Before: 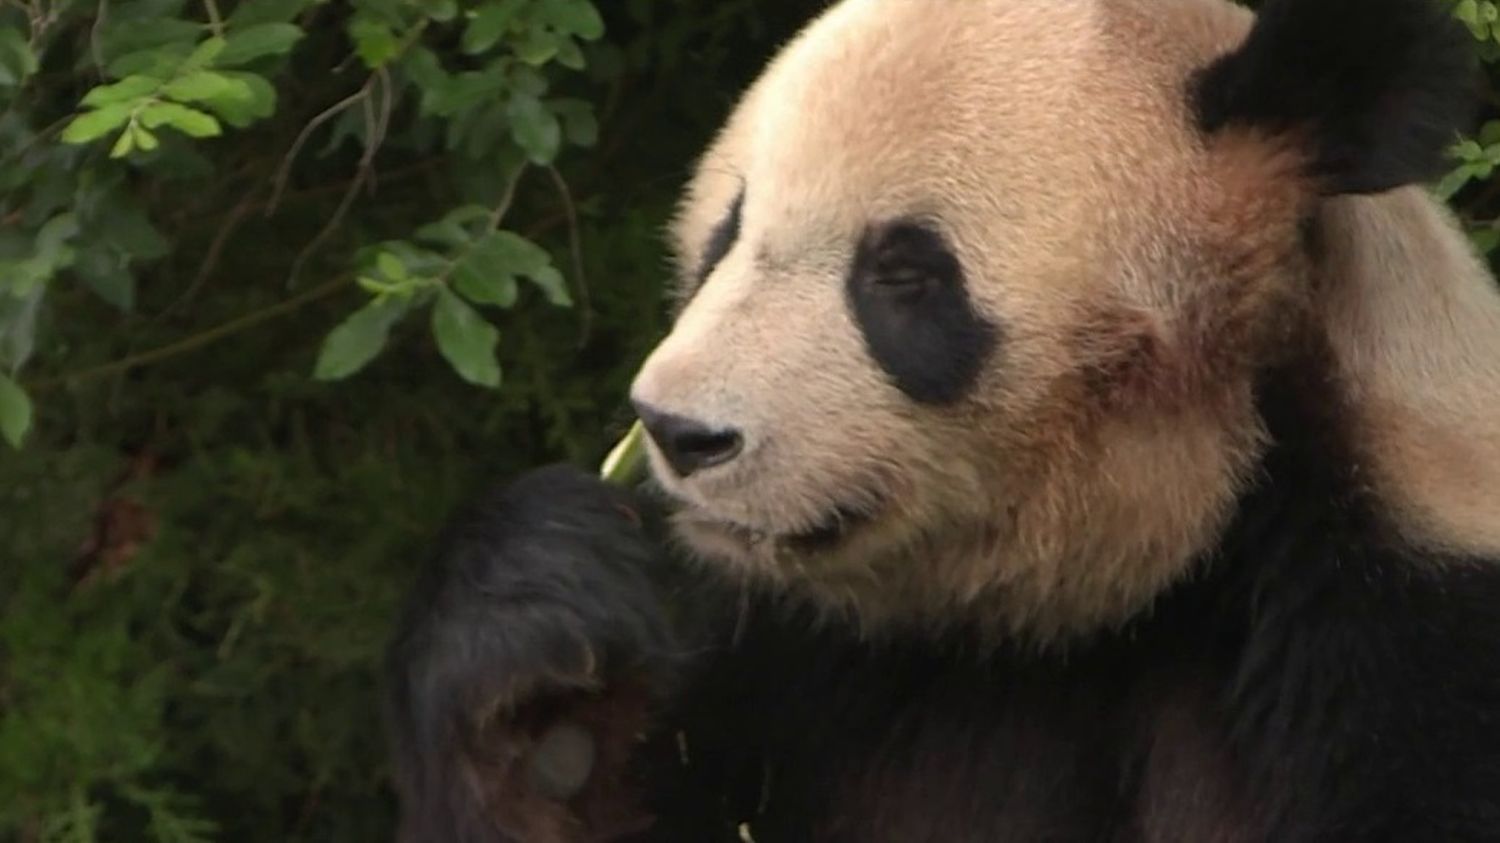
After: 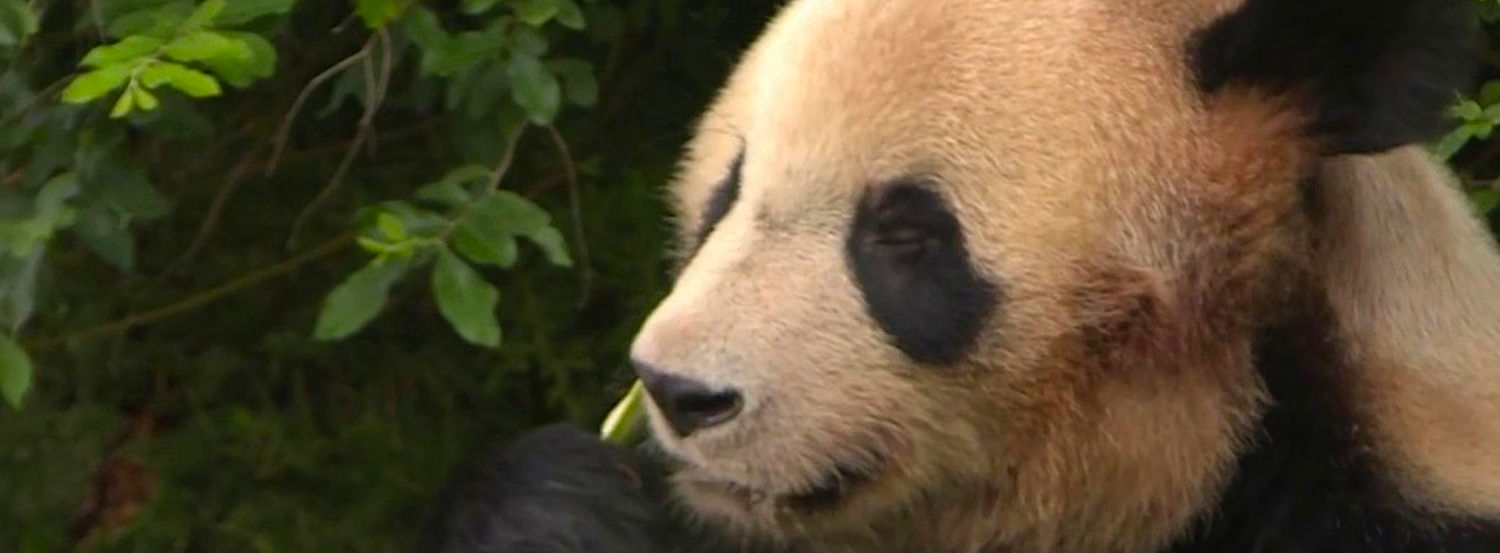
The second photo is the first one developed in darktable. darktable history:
crop and rotate: top 4.848%, bottom 29.503%
color balance rgb: perceptual saturation grading › global saturation 20%, global vibrance 20%
